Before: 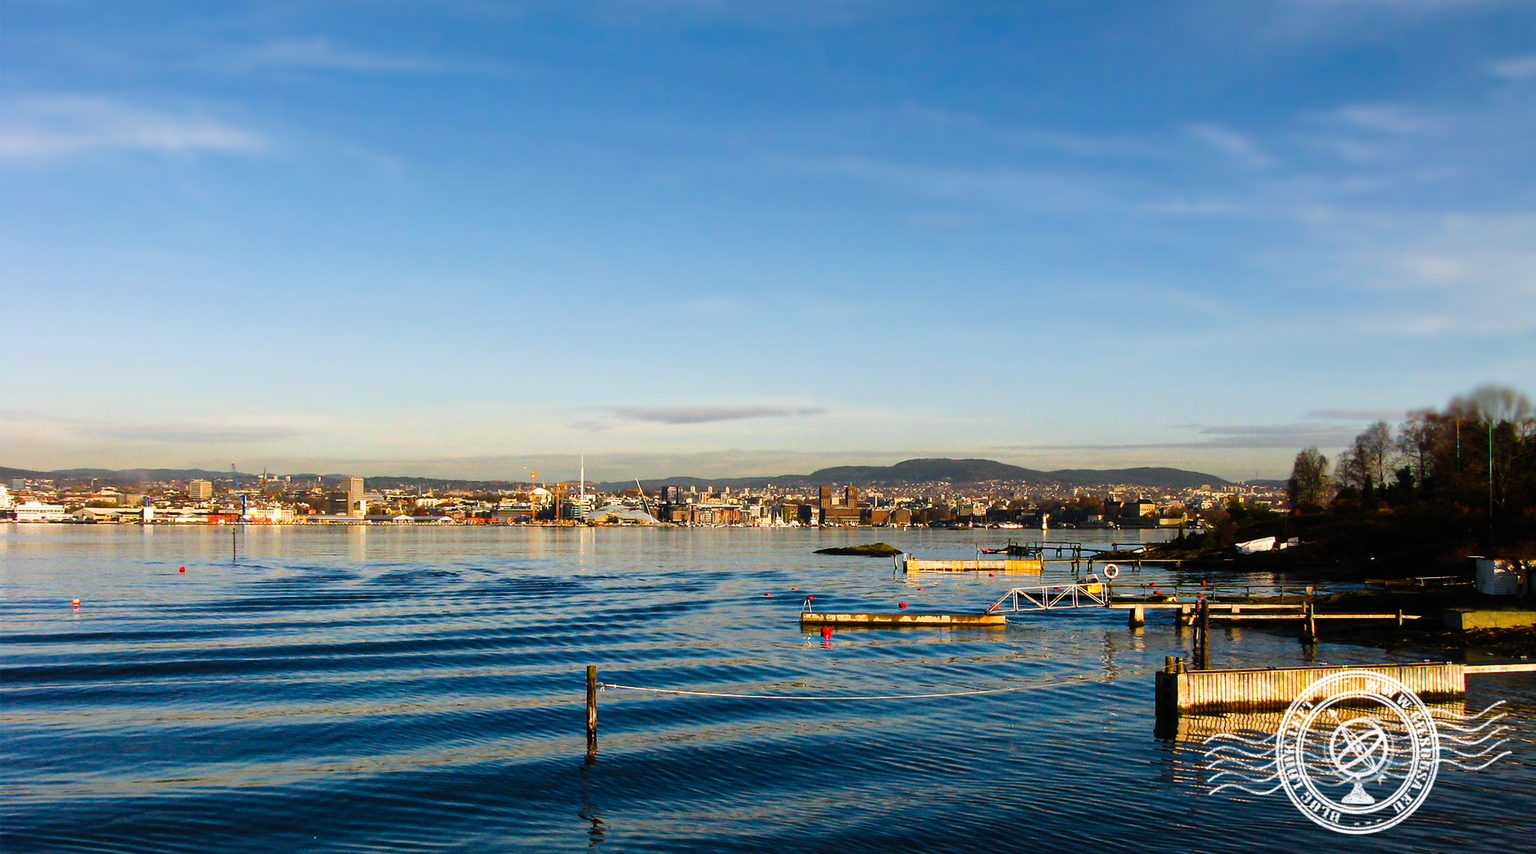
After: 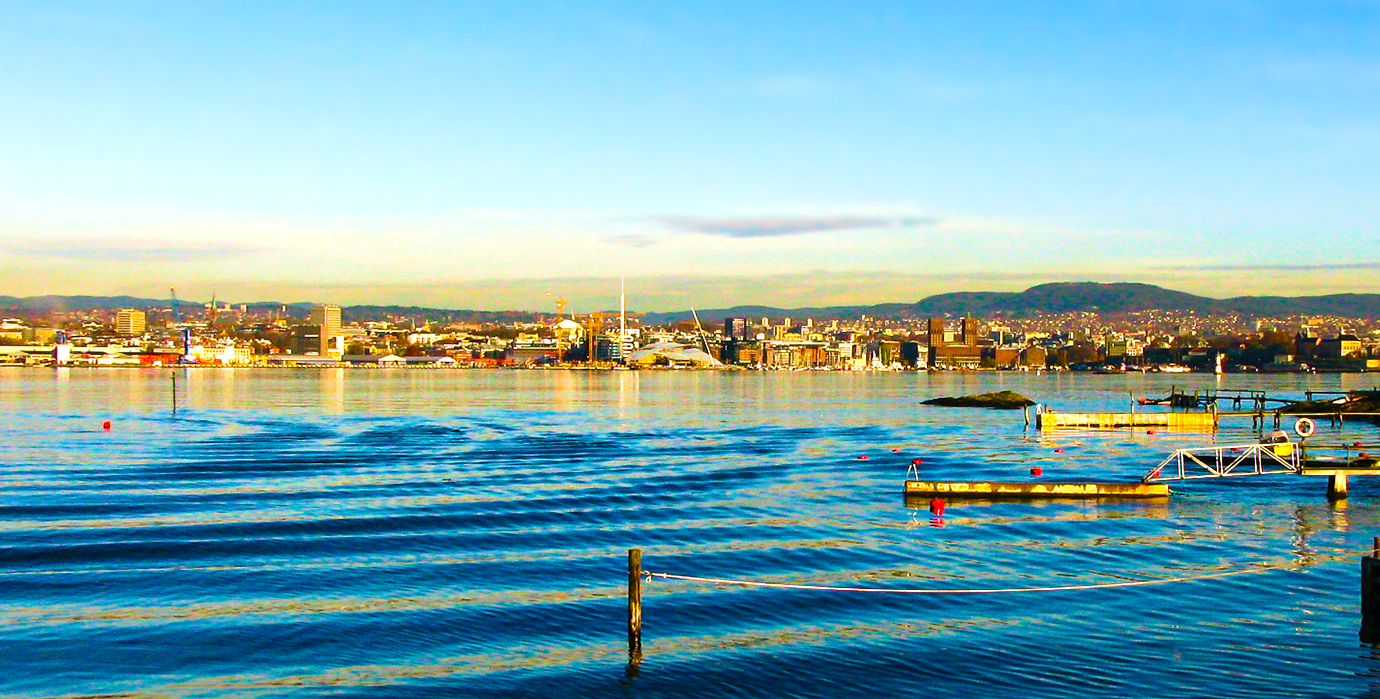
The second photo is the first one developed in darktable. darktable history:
crop: left 6.477%, top 28.086%, right 23.777%, bottom 8.366%
exposure: exposure 0.505 EV, compensate exposure bias true, compensate highlight preservation false
velvia: strength 74.47%
color balance rgb: power › chroma 0.482%, power › hue 215.22°, perceptual saturation grading › global saturation 29.361%, global vibrance 20%
